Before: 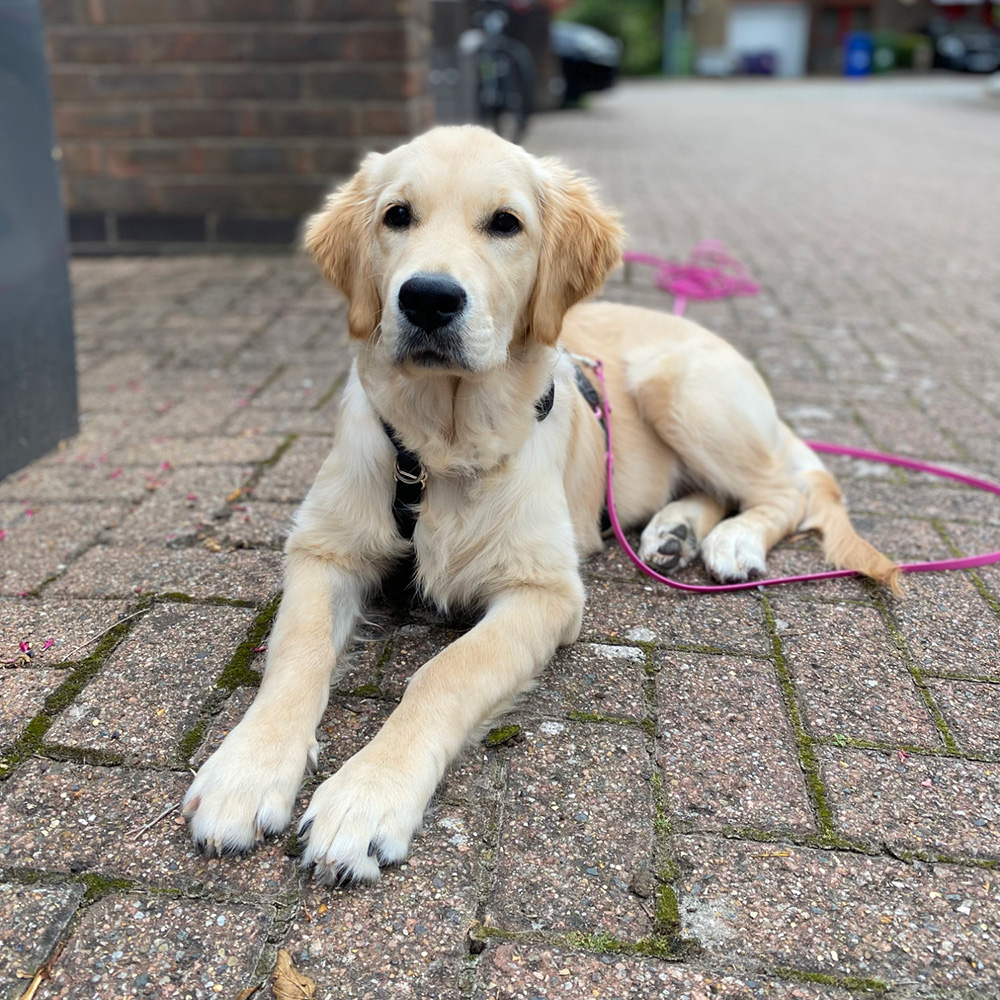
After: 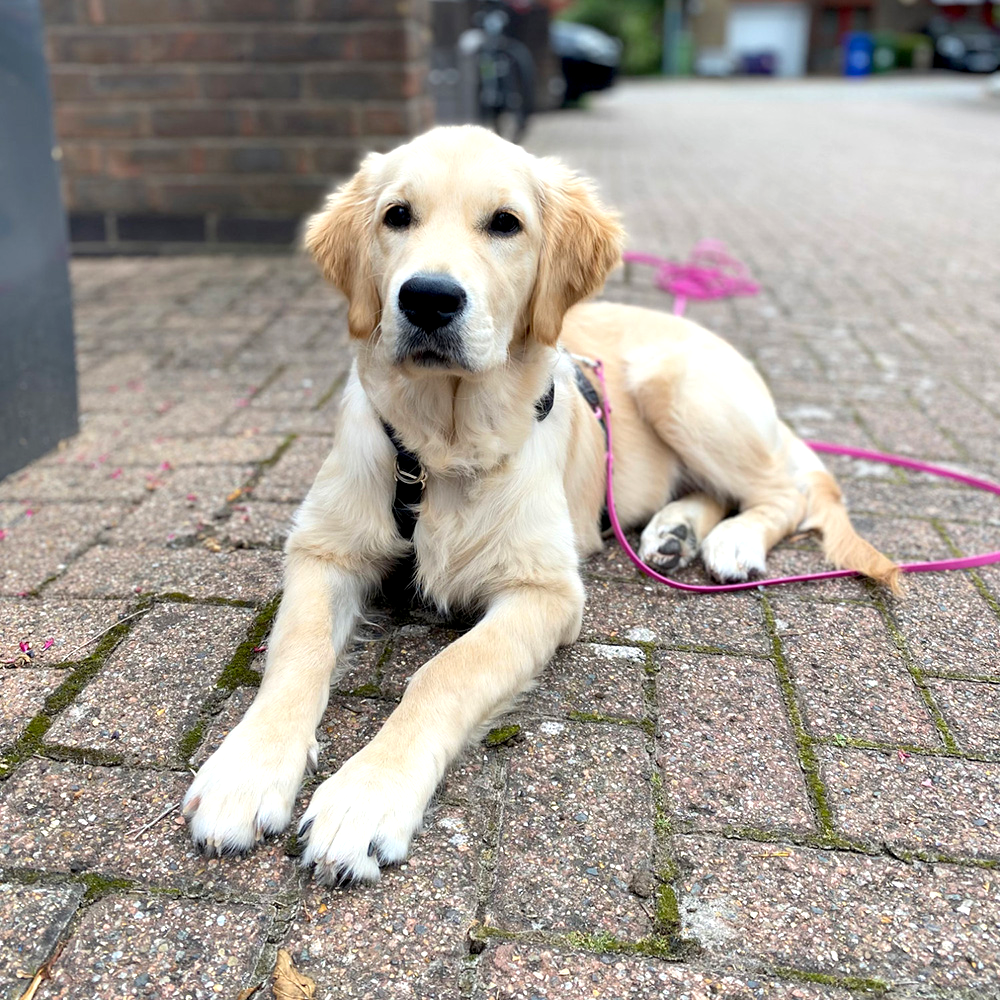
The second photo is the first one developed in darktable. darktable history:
tone equalizer: on, module defaults
exposure: black level correction 0.003, exposure 0.383 EV, compensate highlight preservation false
